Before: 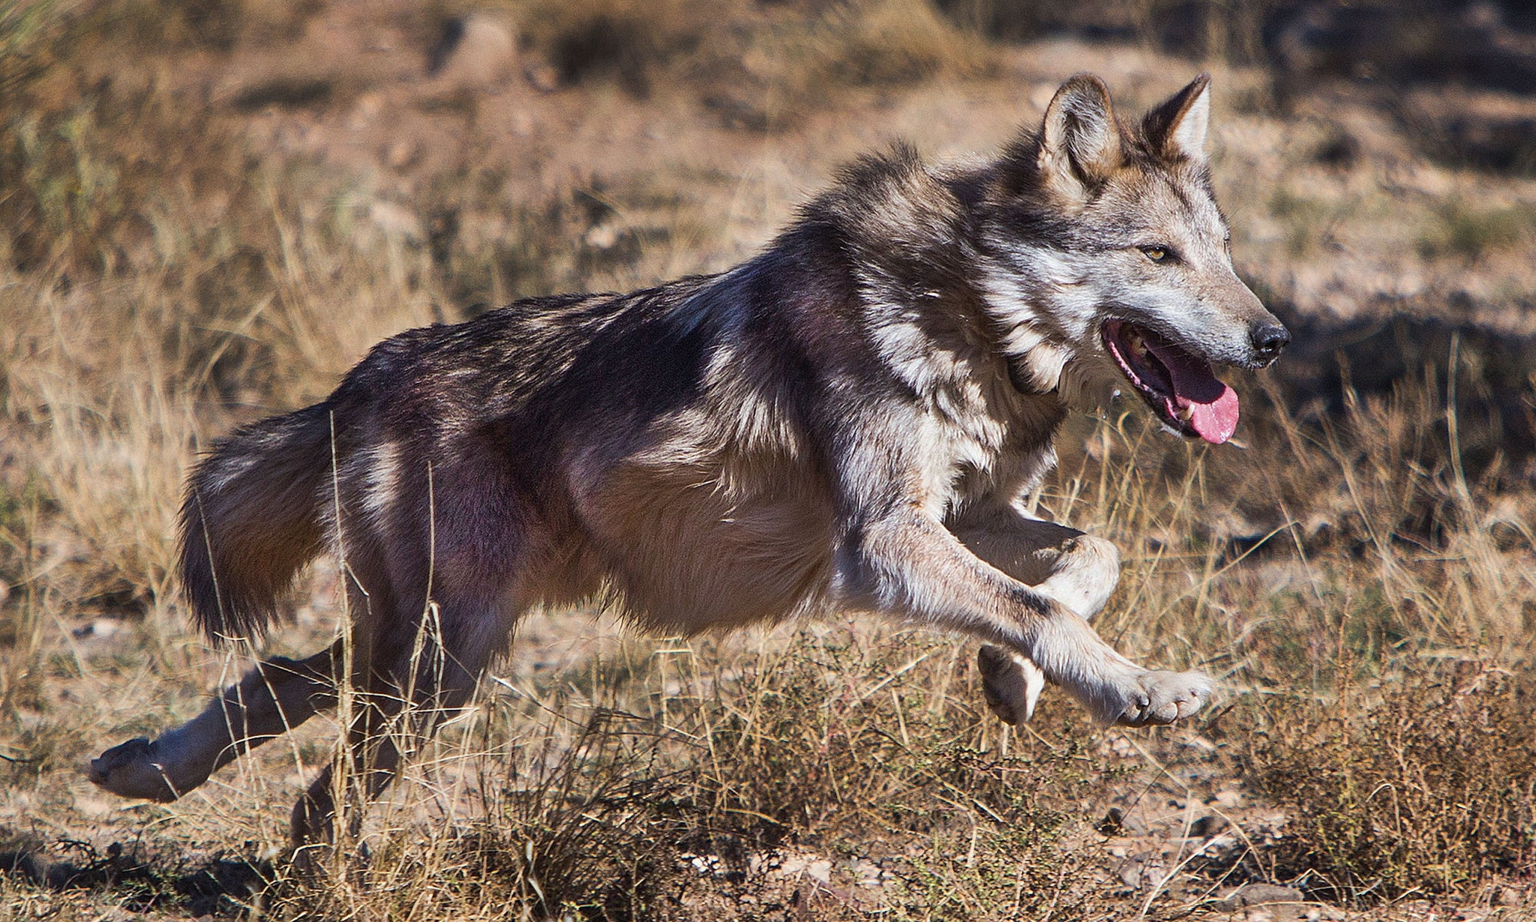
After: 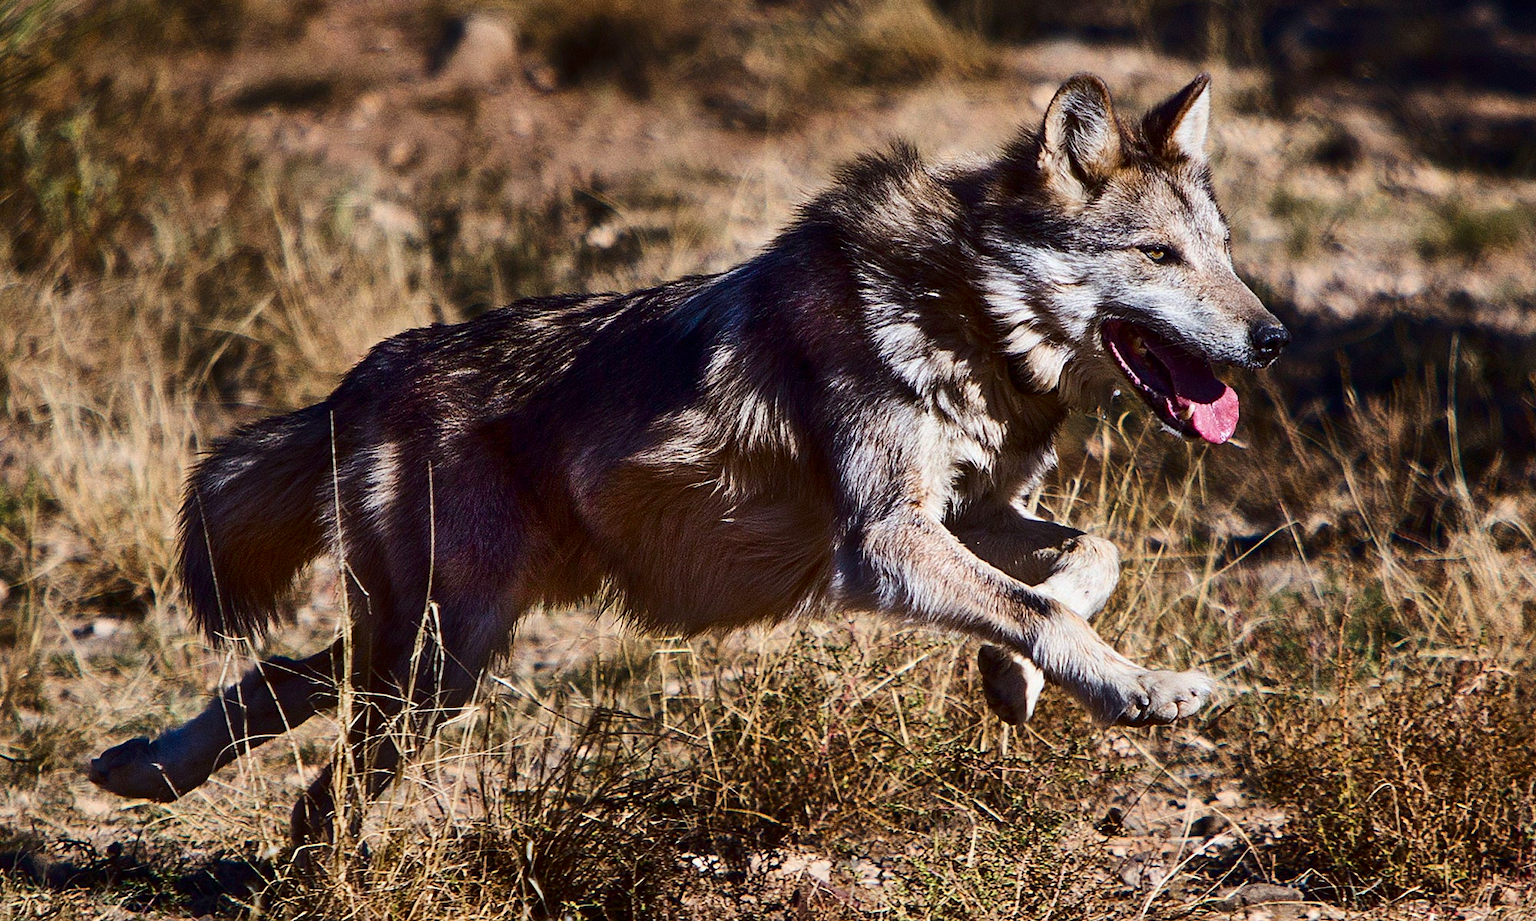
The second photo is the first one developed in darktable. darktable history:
contrast brightness saturation: contrast 0.218, brightness -0.188, saturation 0.242
